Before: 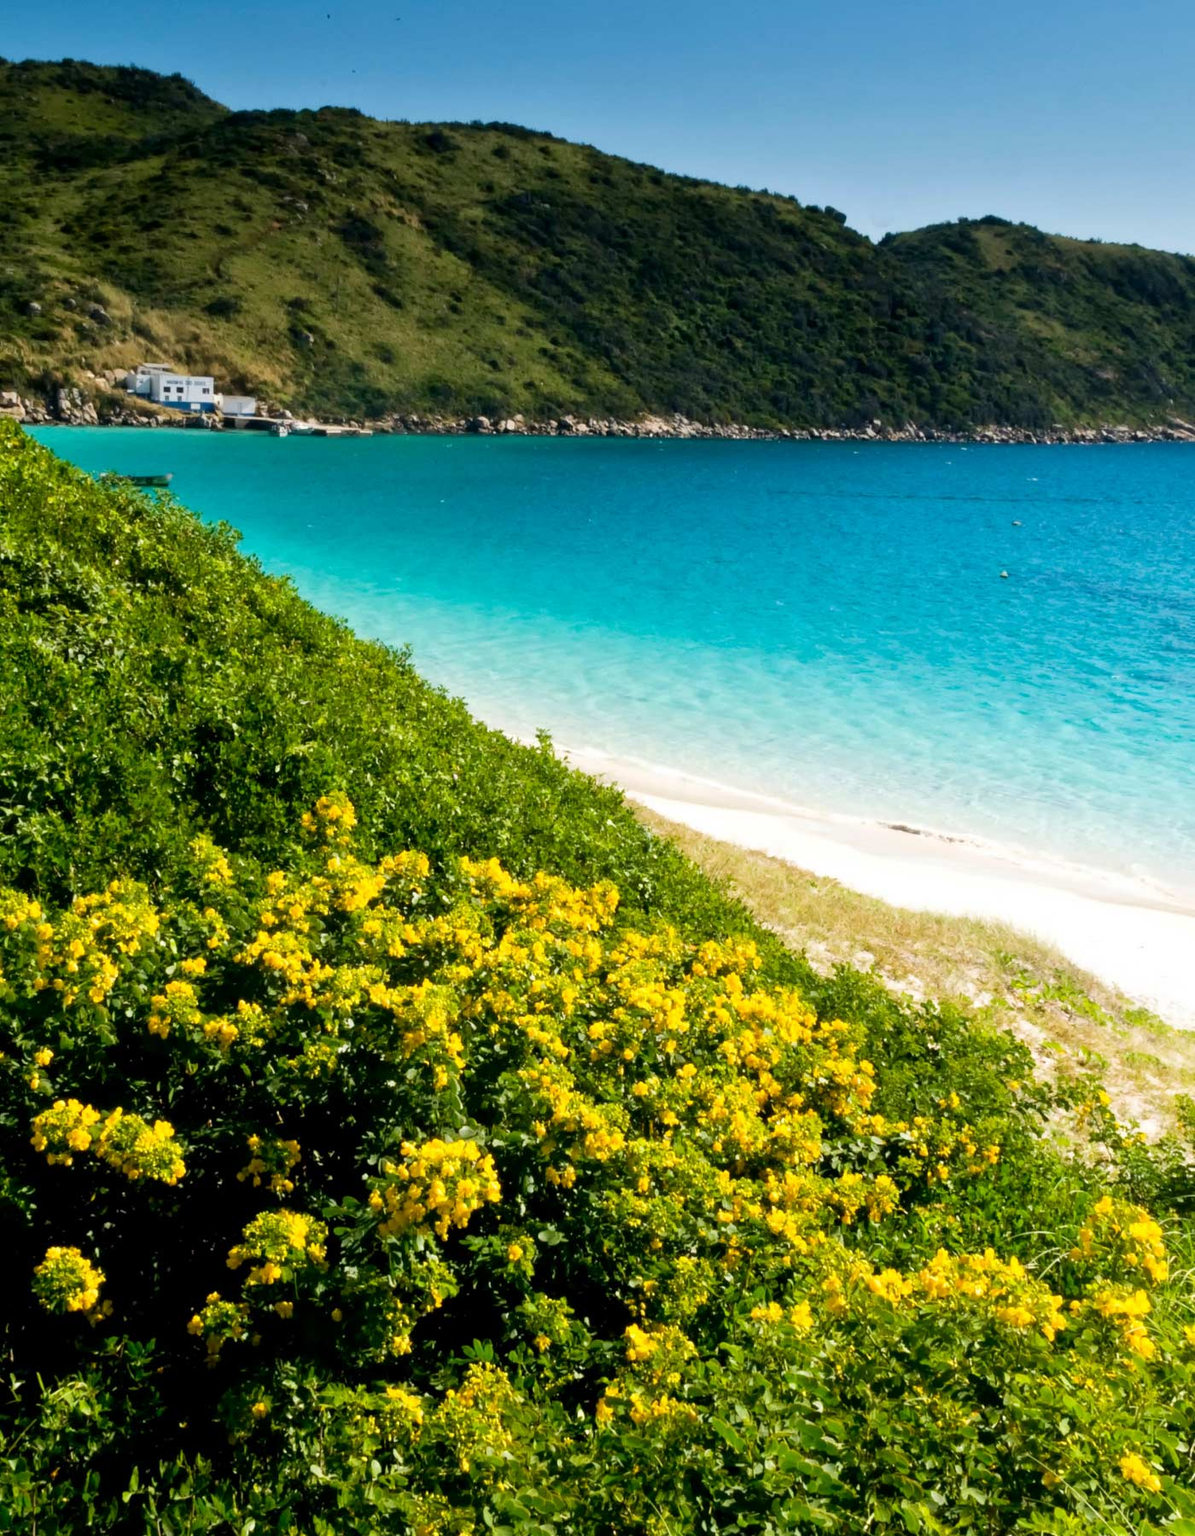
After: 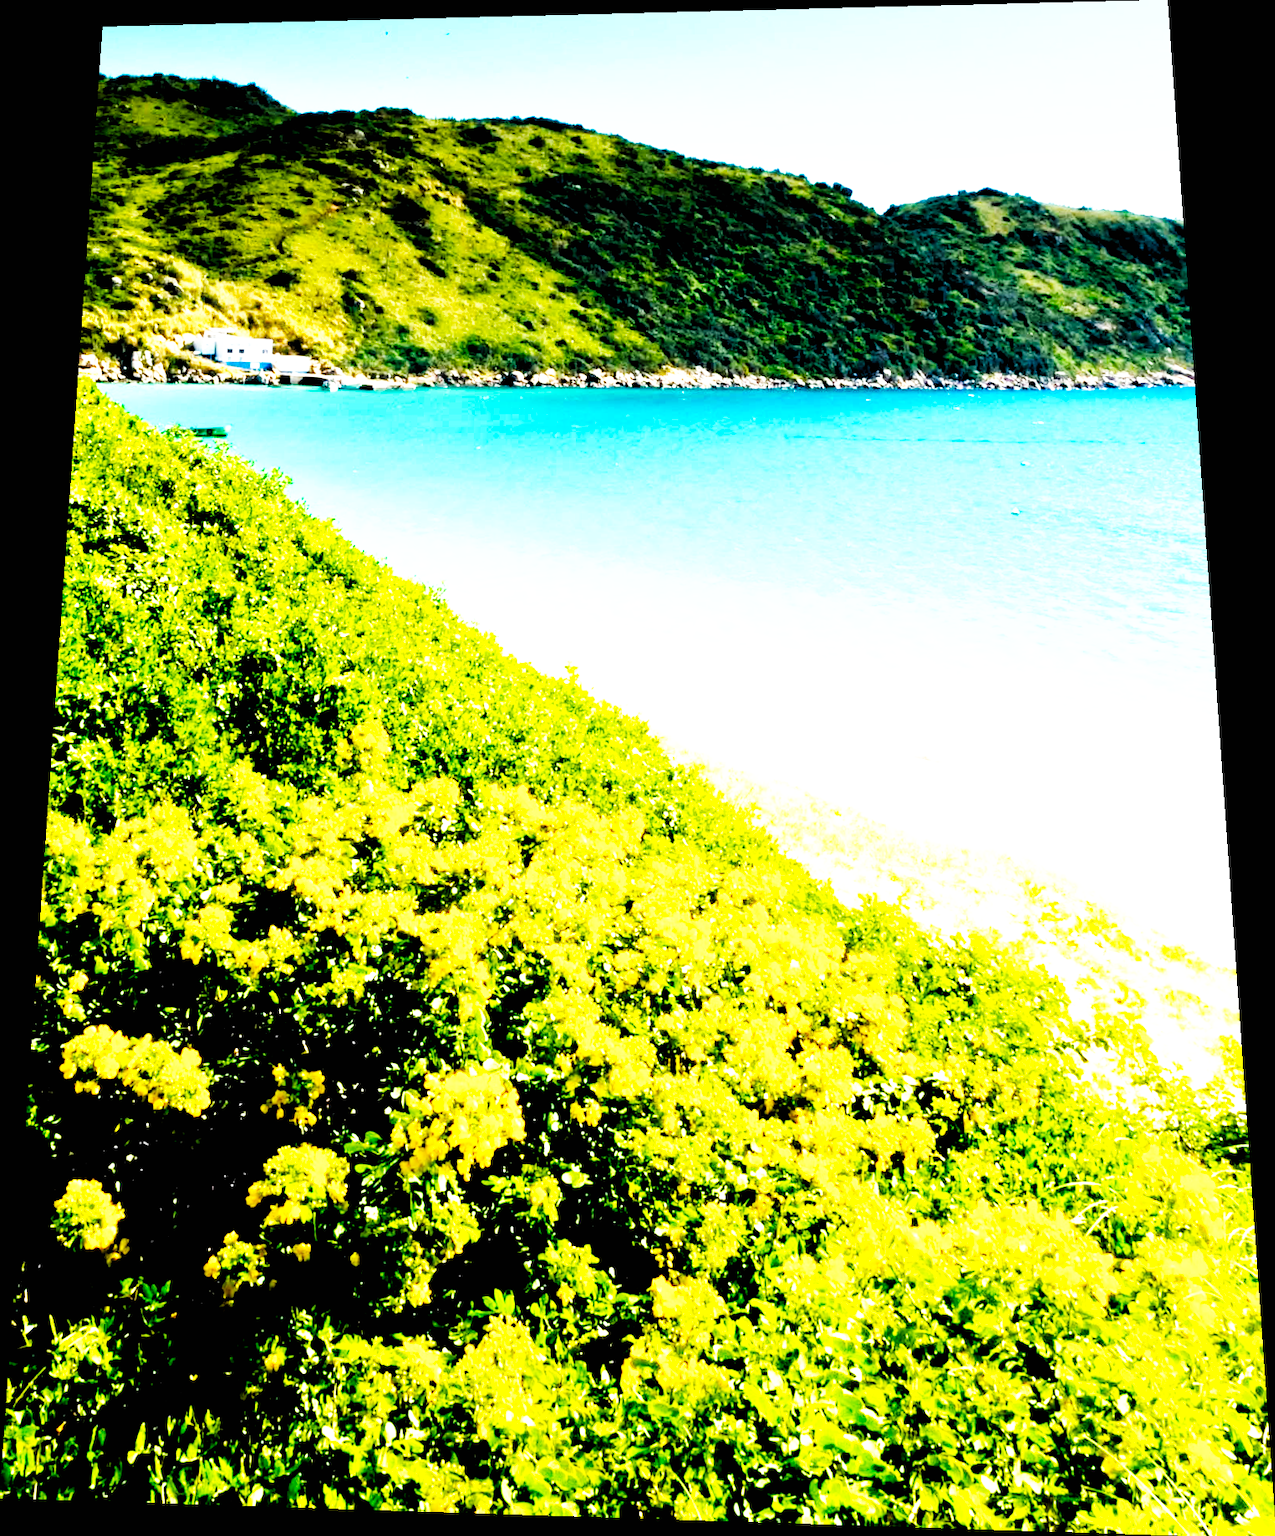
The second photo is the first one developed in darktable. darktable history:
color balance rgb: perceptual saturation grading › global saturation 20%, perceptual saturation grading › highlights 2.68%, perceptual saturation grading › shadows 50%
rotate and perspective: rotation 0.128°, lens shift (vertical) -0.181, lens shift (horizontal) -0.044, shear 0.001, automatic cropping off
base curve: curves: ch0 [(0, 0) (0.007, 0.004) (0.027, 0.03) (0.046, 0.07) (0.207, 0.54) (0.442, 0.872) (0.673, 0.972) (1, 1)], preserve colors none
rgb levels: levels [[0.034, 0.472, 0.904], [0, 0.5, 1], [0, 0.5, 1]]
exposure: black level correction 0, exposure 1.55 EV, compensate exposure bias true, compensate highlight preservation false
crop: bottom 0.071%
